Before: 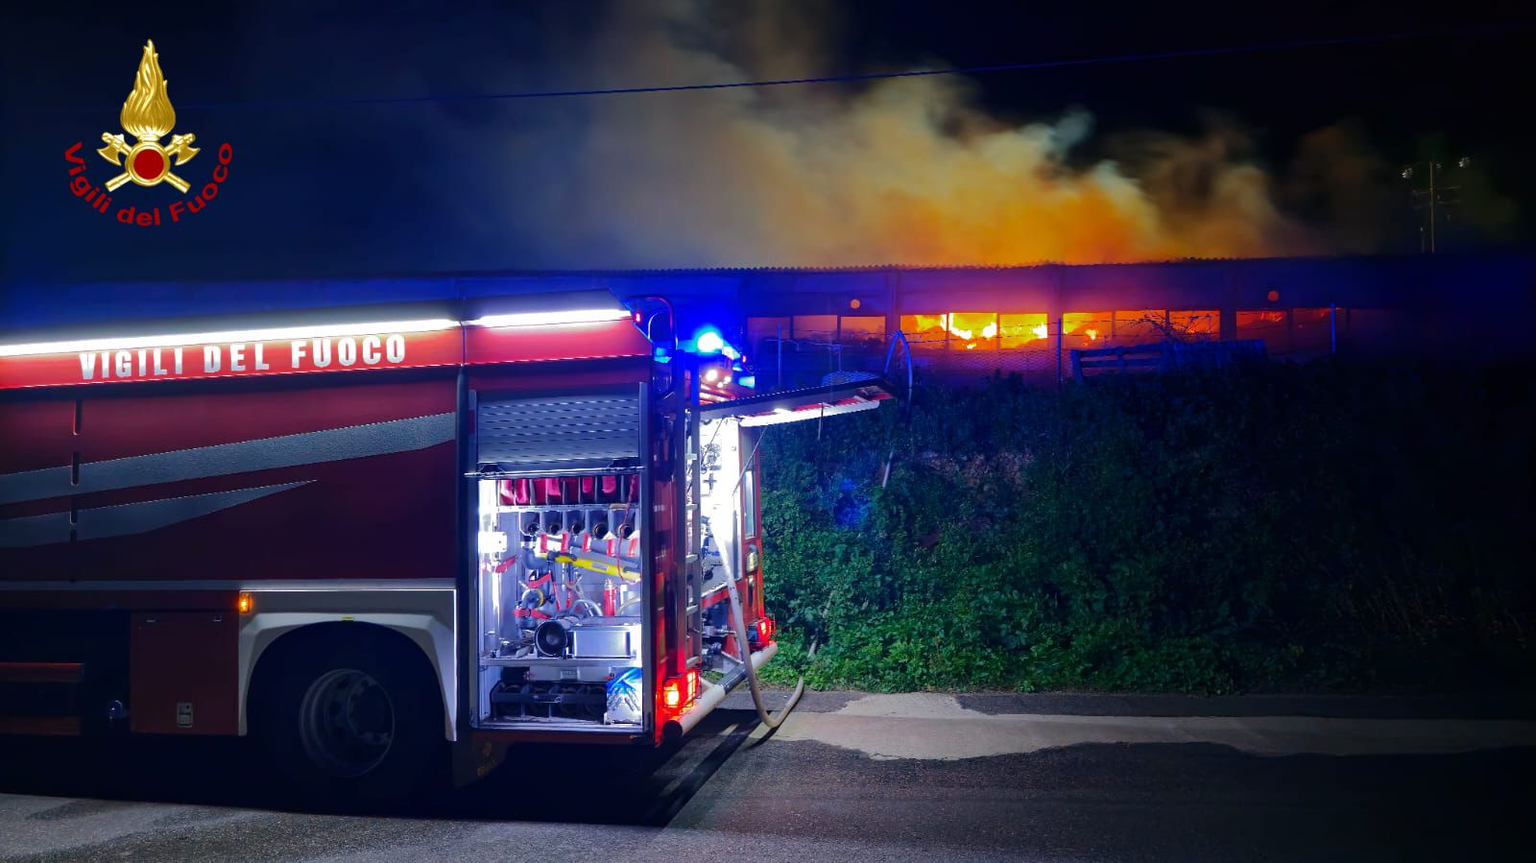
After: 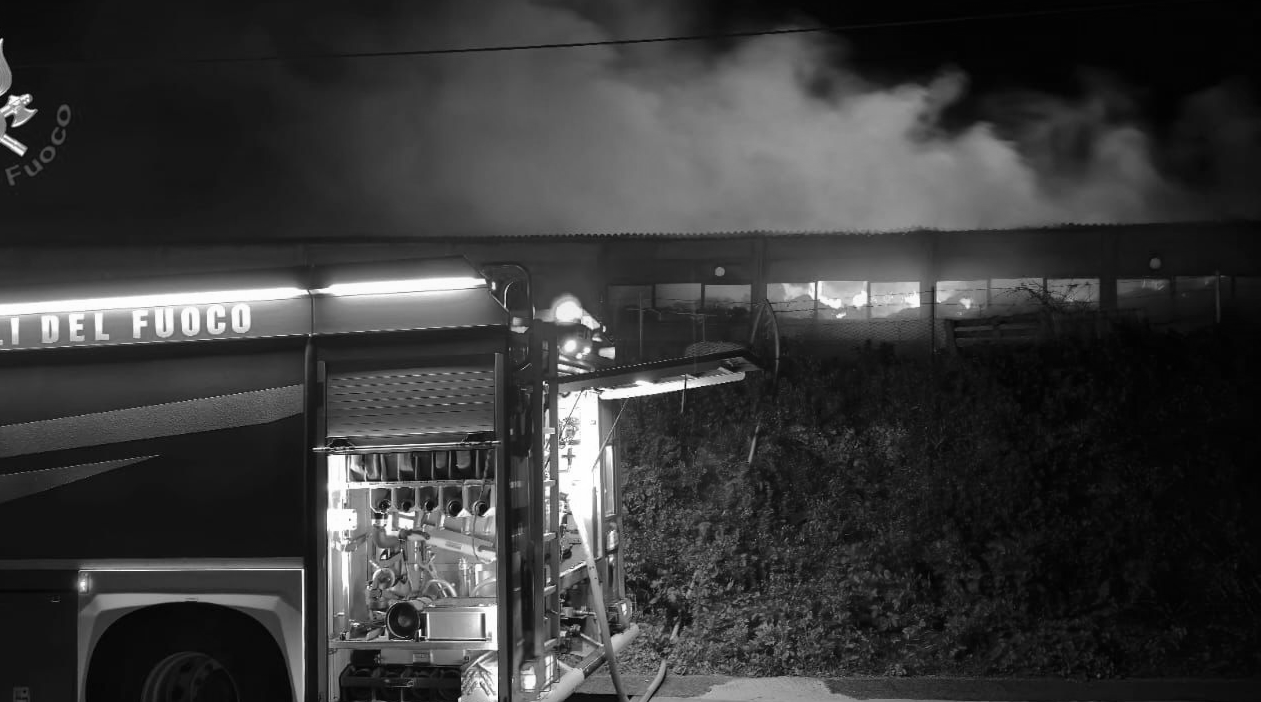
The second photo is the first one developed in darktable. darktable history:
monochrome: on, module defaults
crop and rotate: left 10.77%, top 5.1%, right 10.41%, bottom 16.76%
